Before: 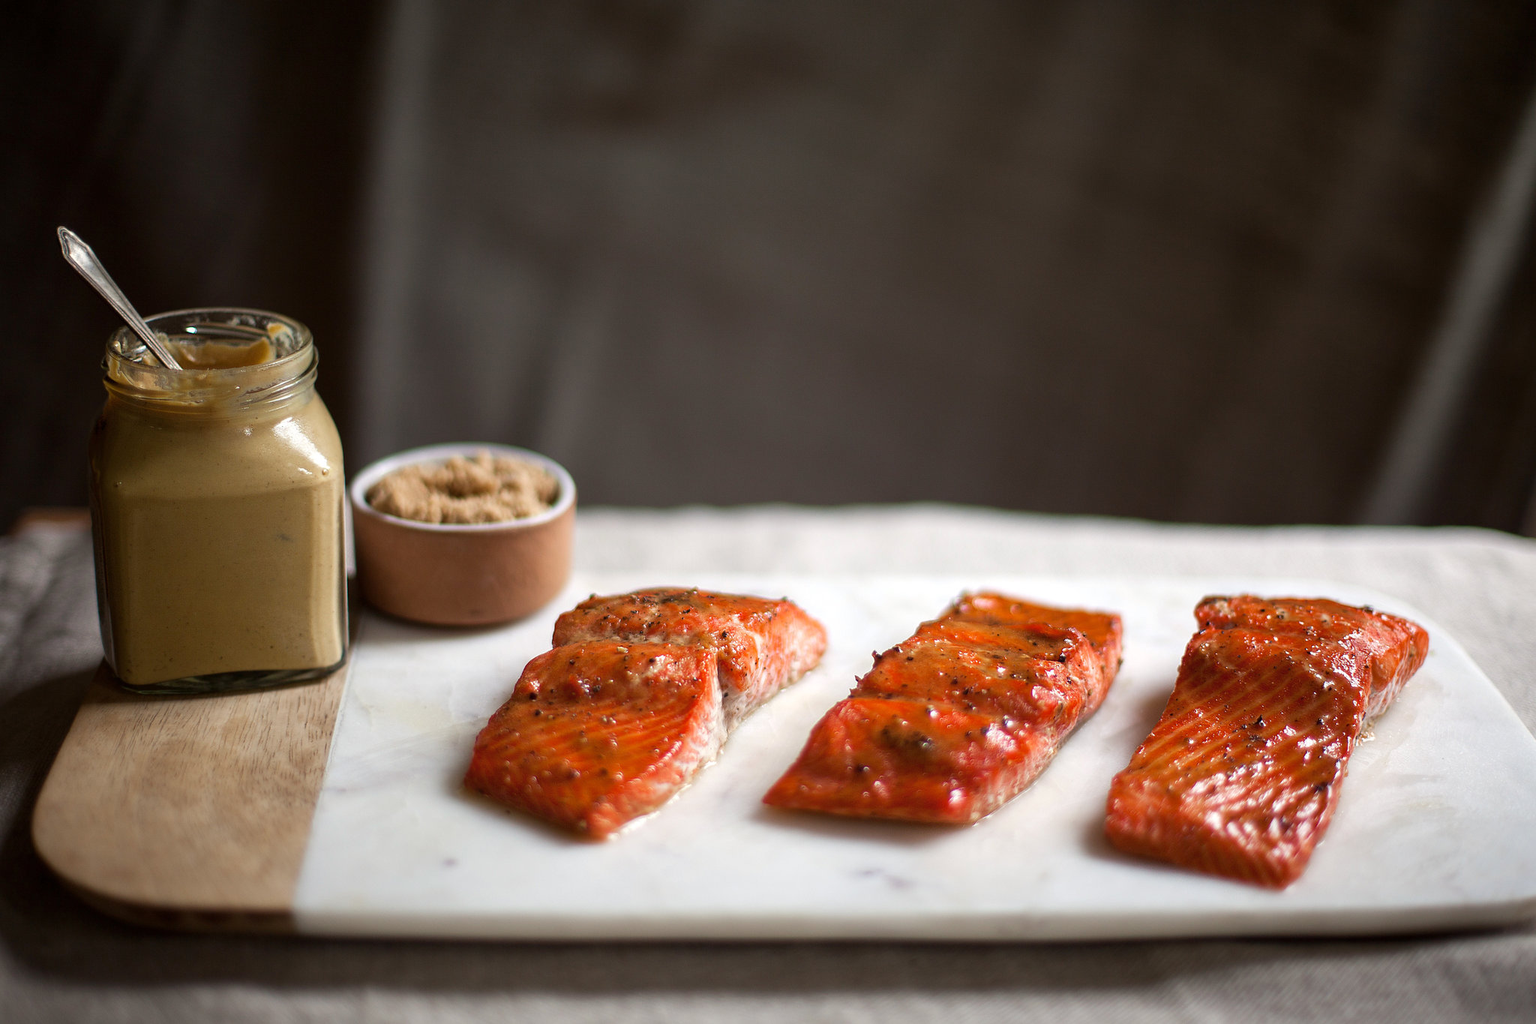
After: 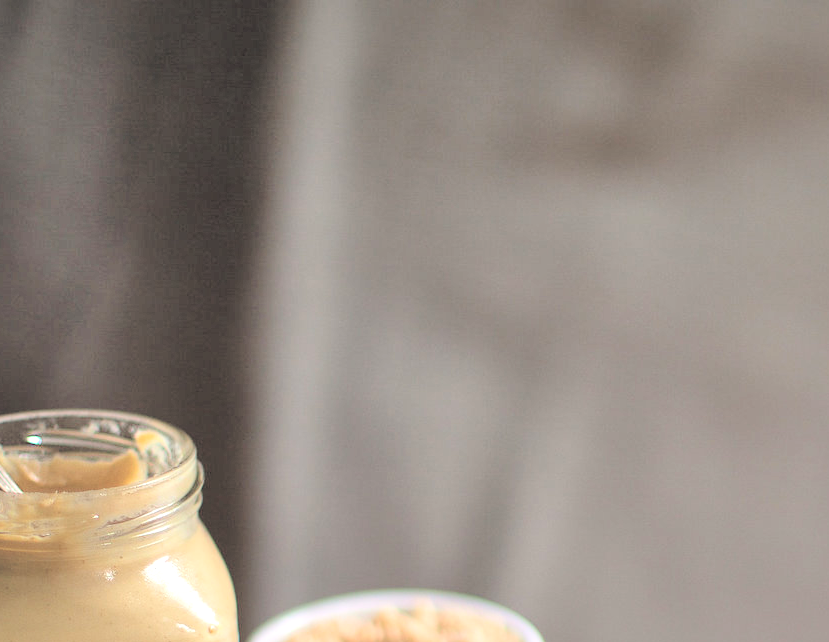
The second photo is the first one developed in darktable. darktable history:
crop and rotate: left 10.794%, top 0.068%, right 48.721%, bottom 52.899%
contrast brightness saturation: brightness 0.98
local contrast: mode bilateral grid, contrast 24, coarseness 61, detail 152%, midtone range 0.2
